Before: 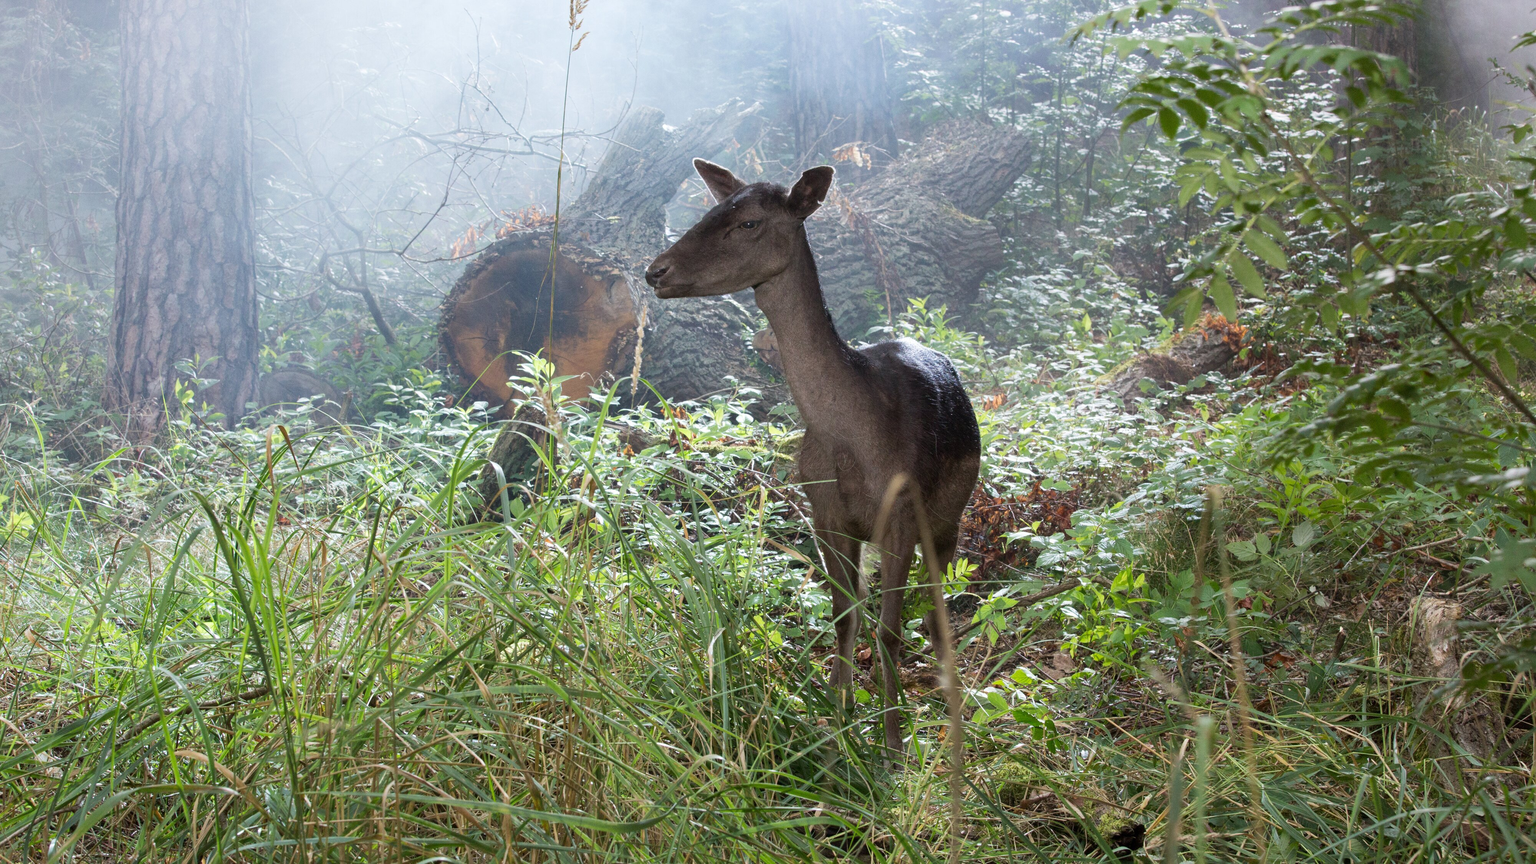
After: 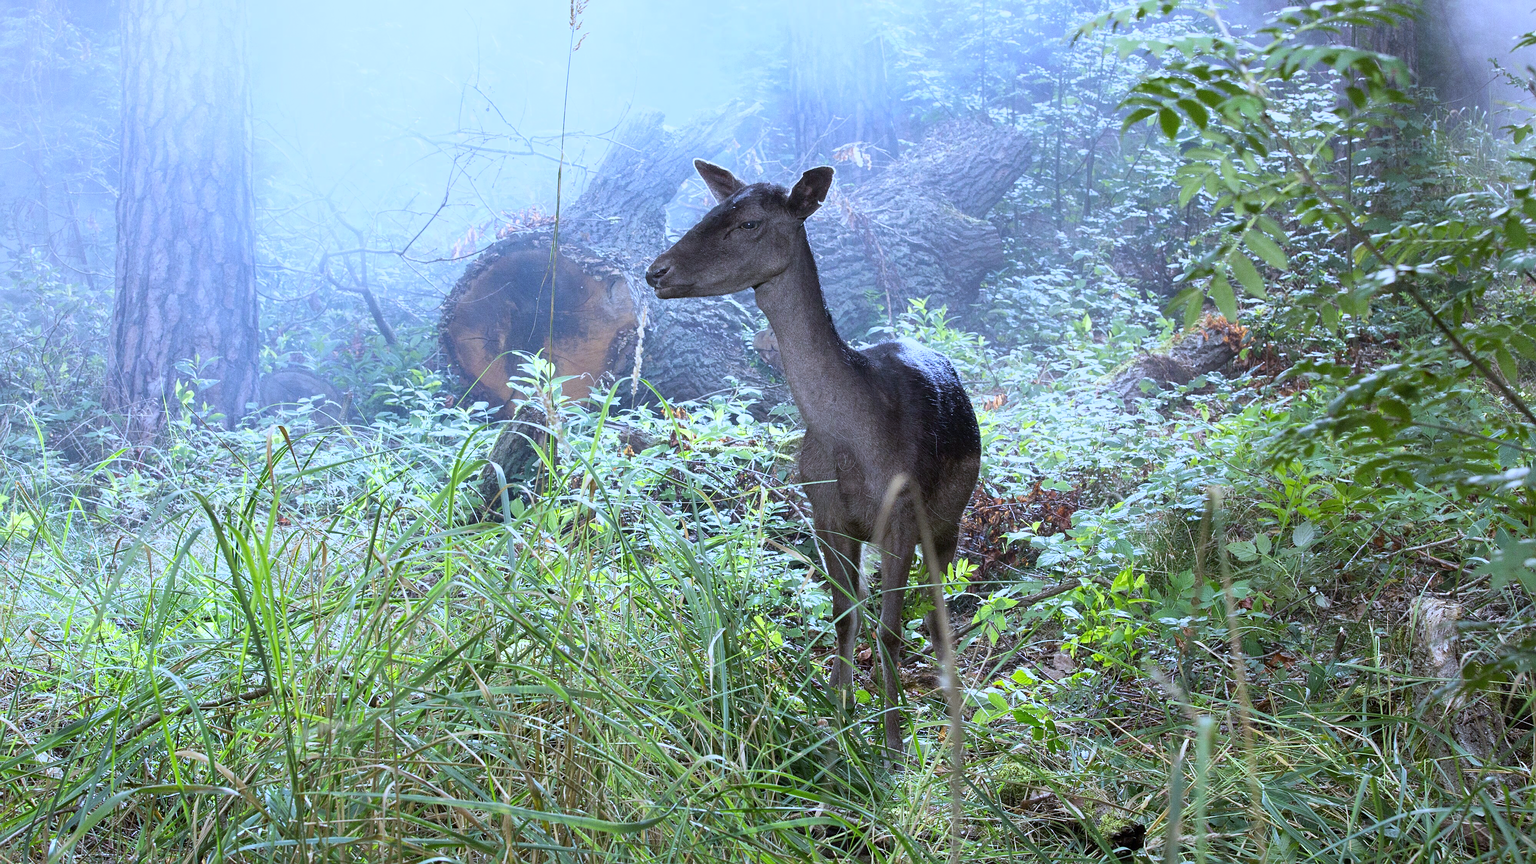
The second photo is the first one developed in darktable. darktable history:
sharpen: on, module defaults
tone curve: curves: ch0 [(0, 0) (0.541, 0.628) (0.906, 0.997)]
white balance: red 0.871, blue 1.249
